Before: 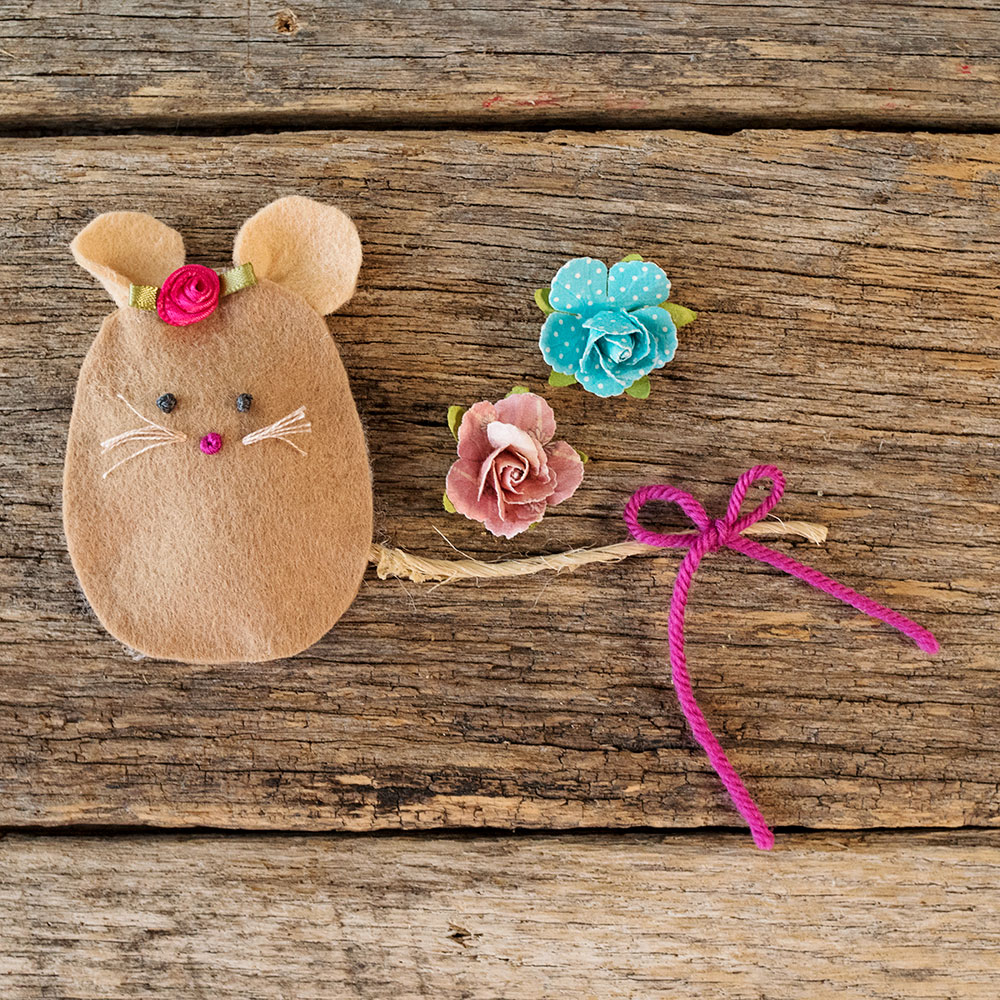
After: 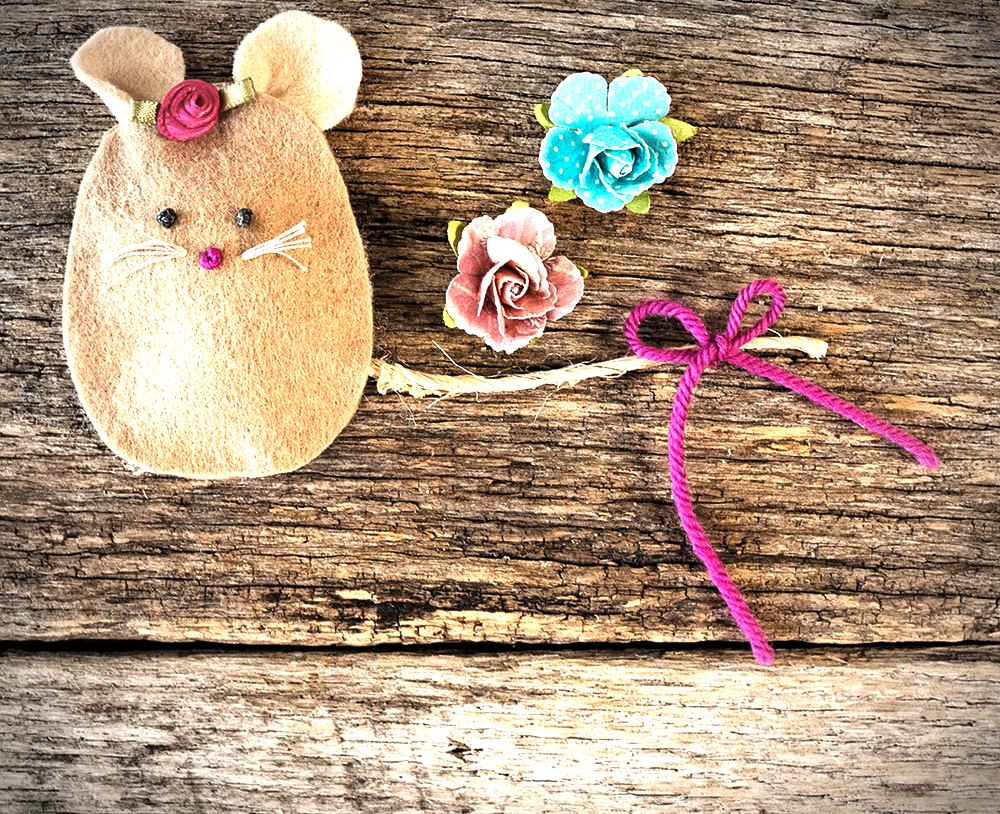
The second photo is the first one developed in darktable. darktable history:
levels: levels [0.044, 0.475, 0.791]
crop and rotate: top 18.507%
exposure: black level correction 0, exposure 0.5 EV, compensate highlight preservation false
vignetting: fall-off start 67.5%, fall-off radius 67.23%, brightness -0.813, automatic ratio true
